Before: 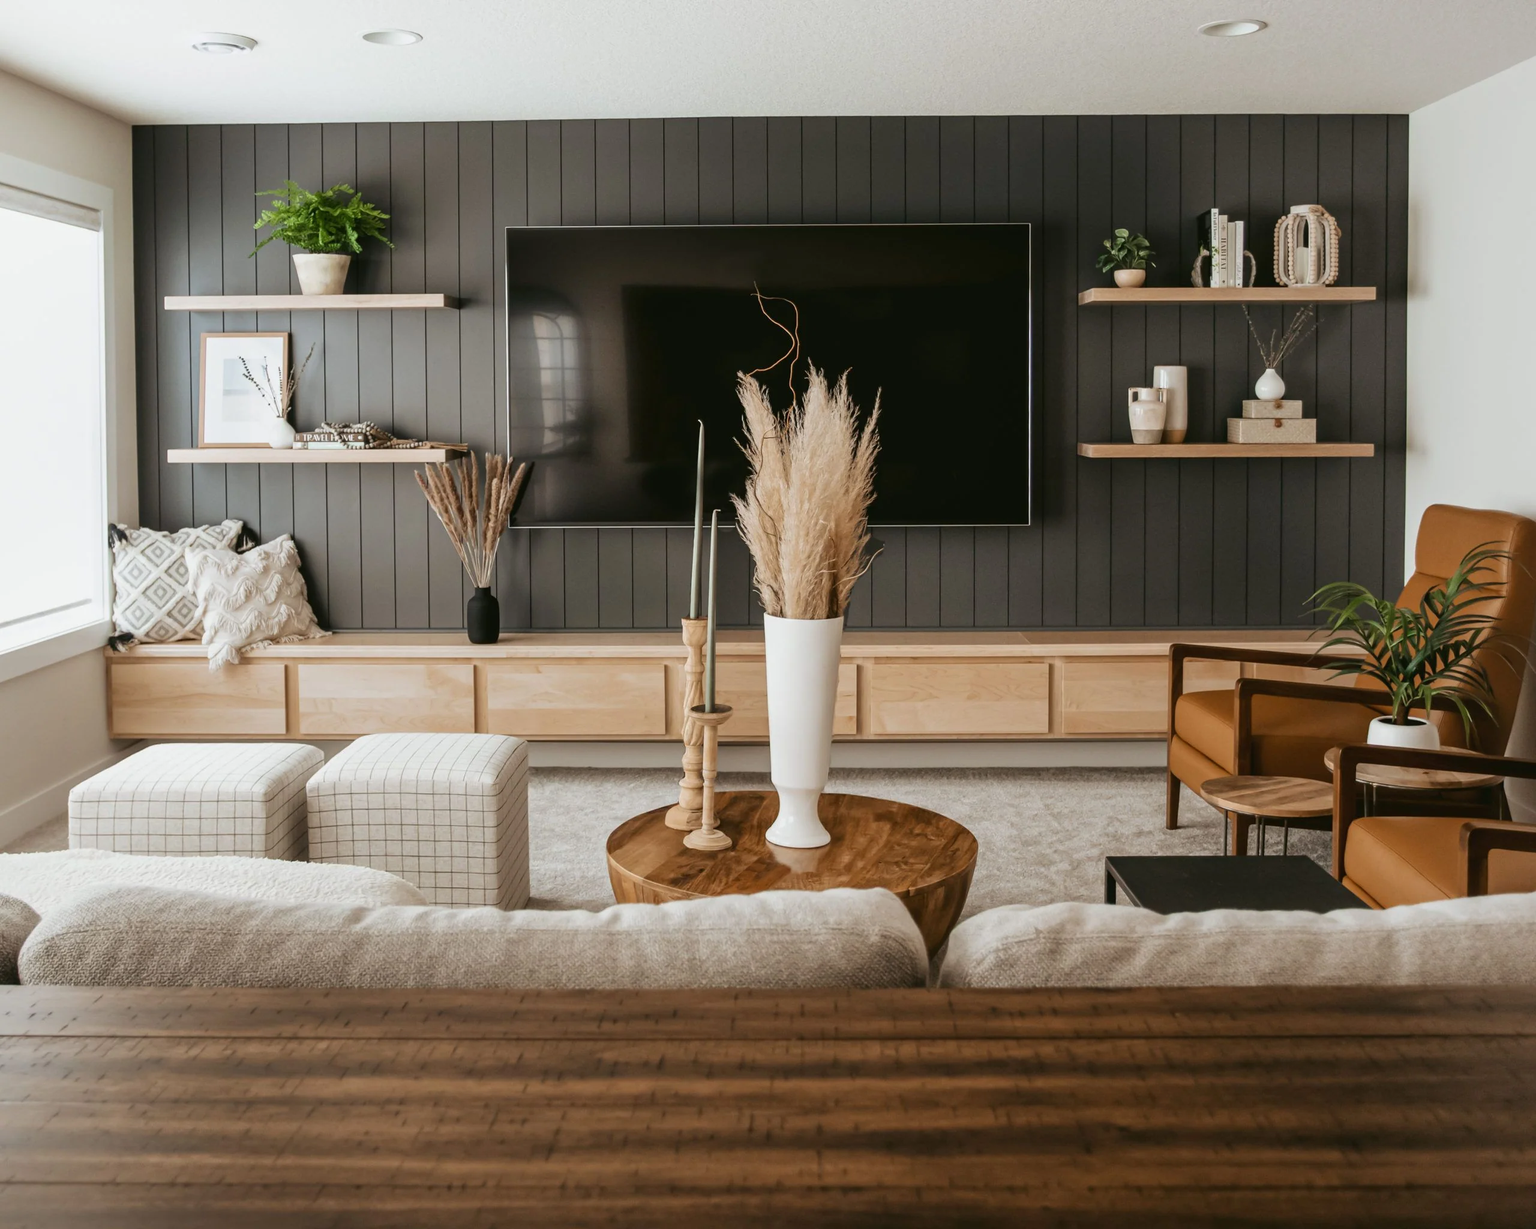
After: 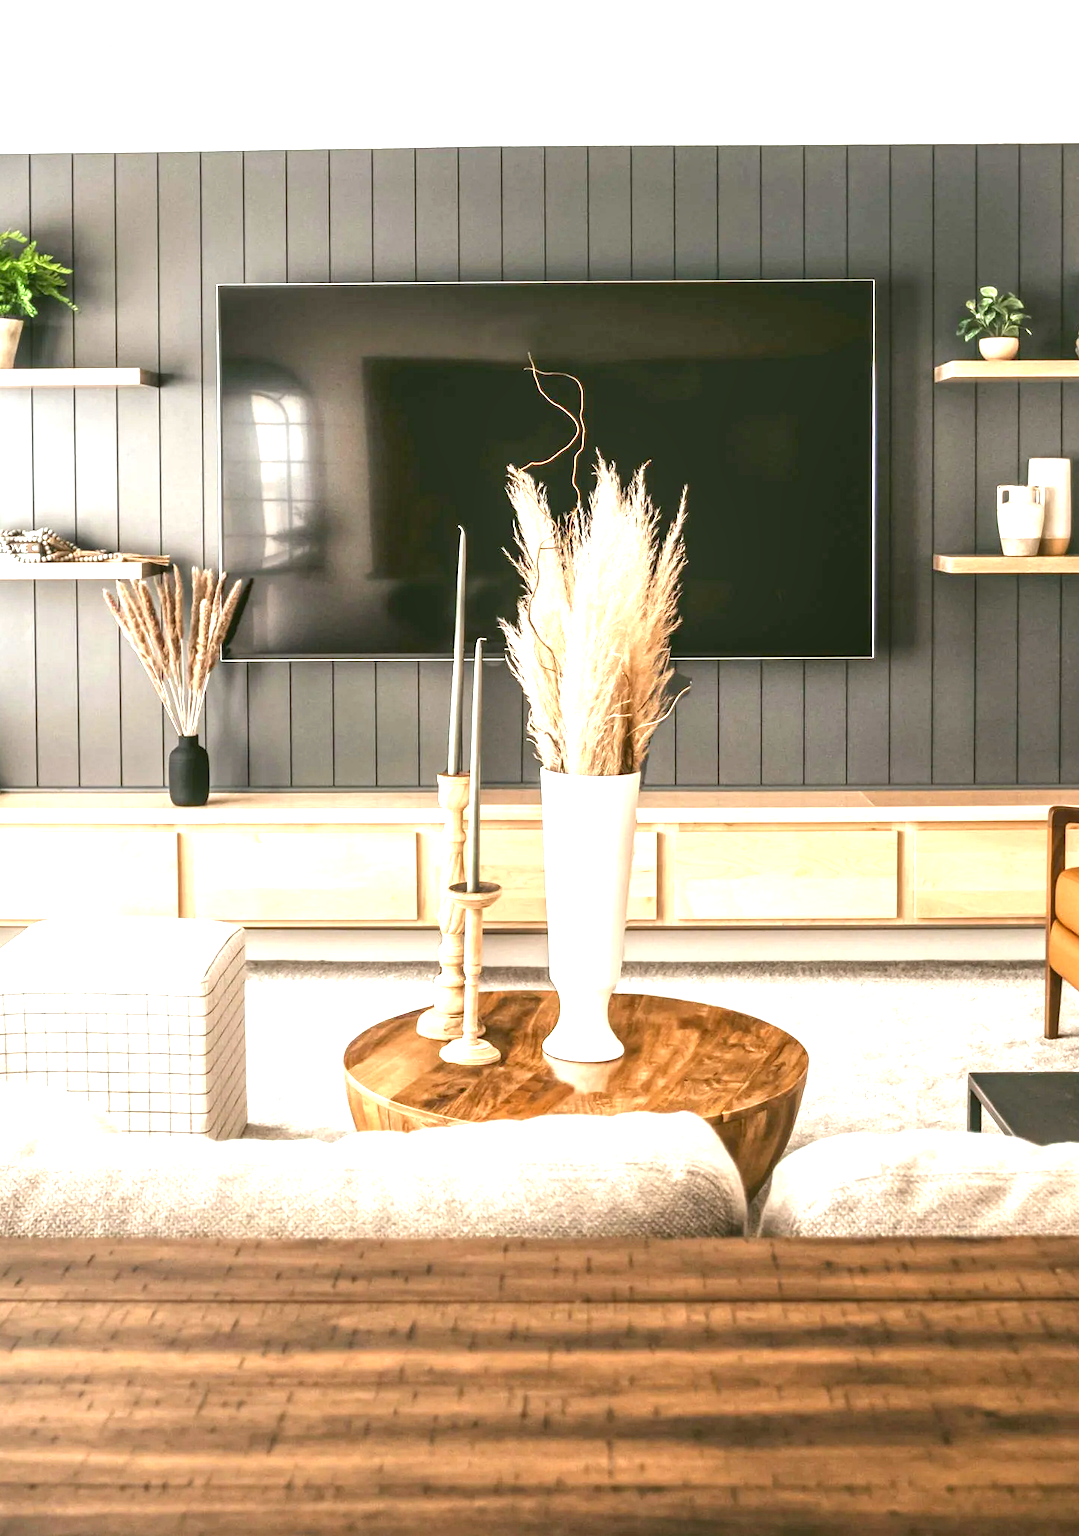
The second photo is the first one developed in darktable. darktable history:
crop: left 21.674%, right 22.086%
local contrast: on, module defaults
exposure: black level correction 0.001, exposure 1.822 EV, compensate exposure bias true, compensate highlight preservation false
